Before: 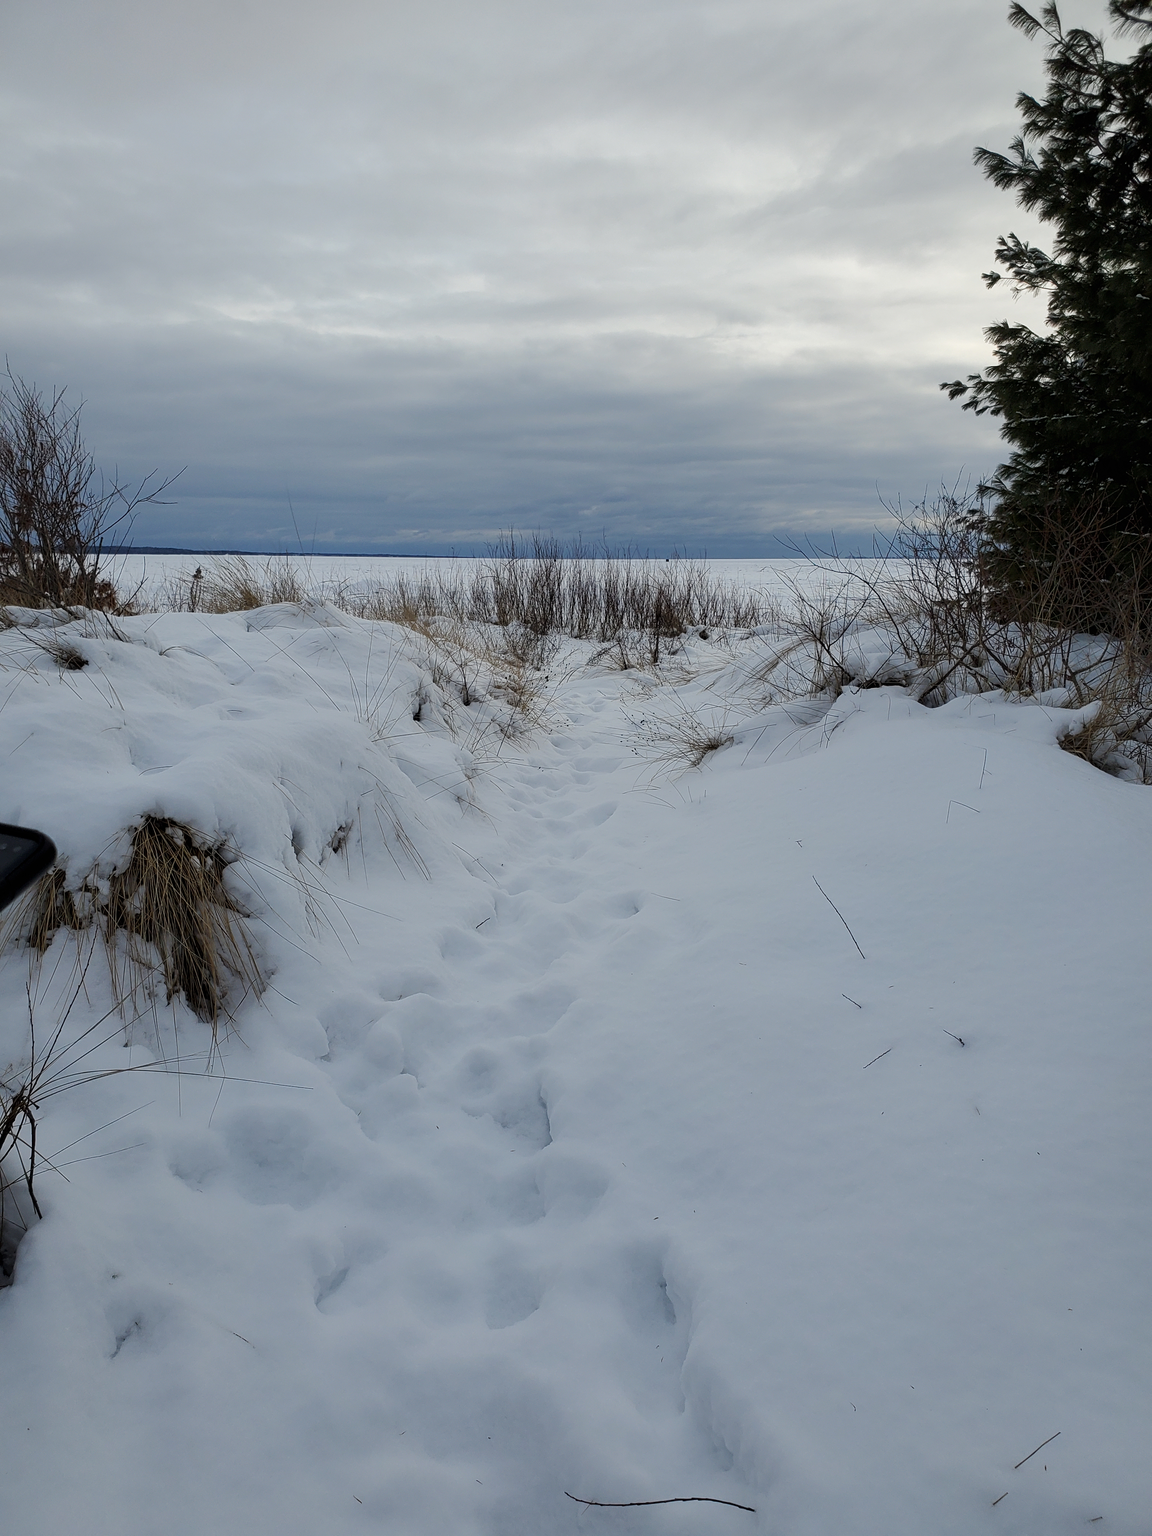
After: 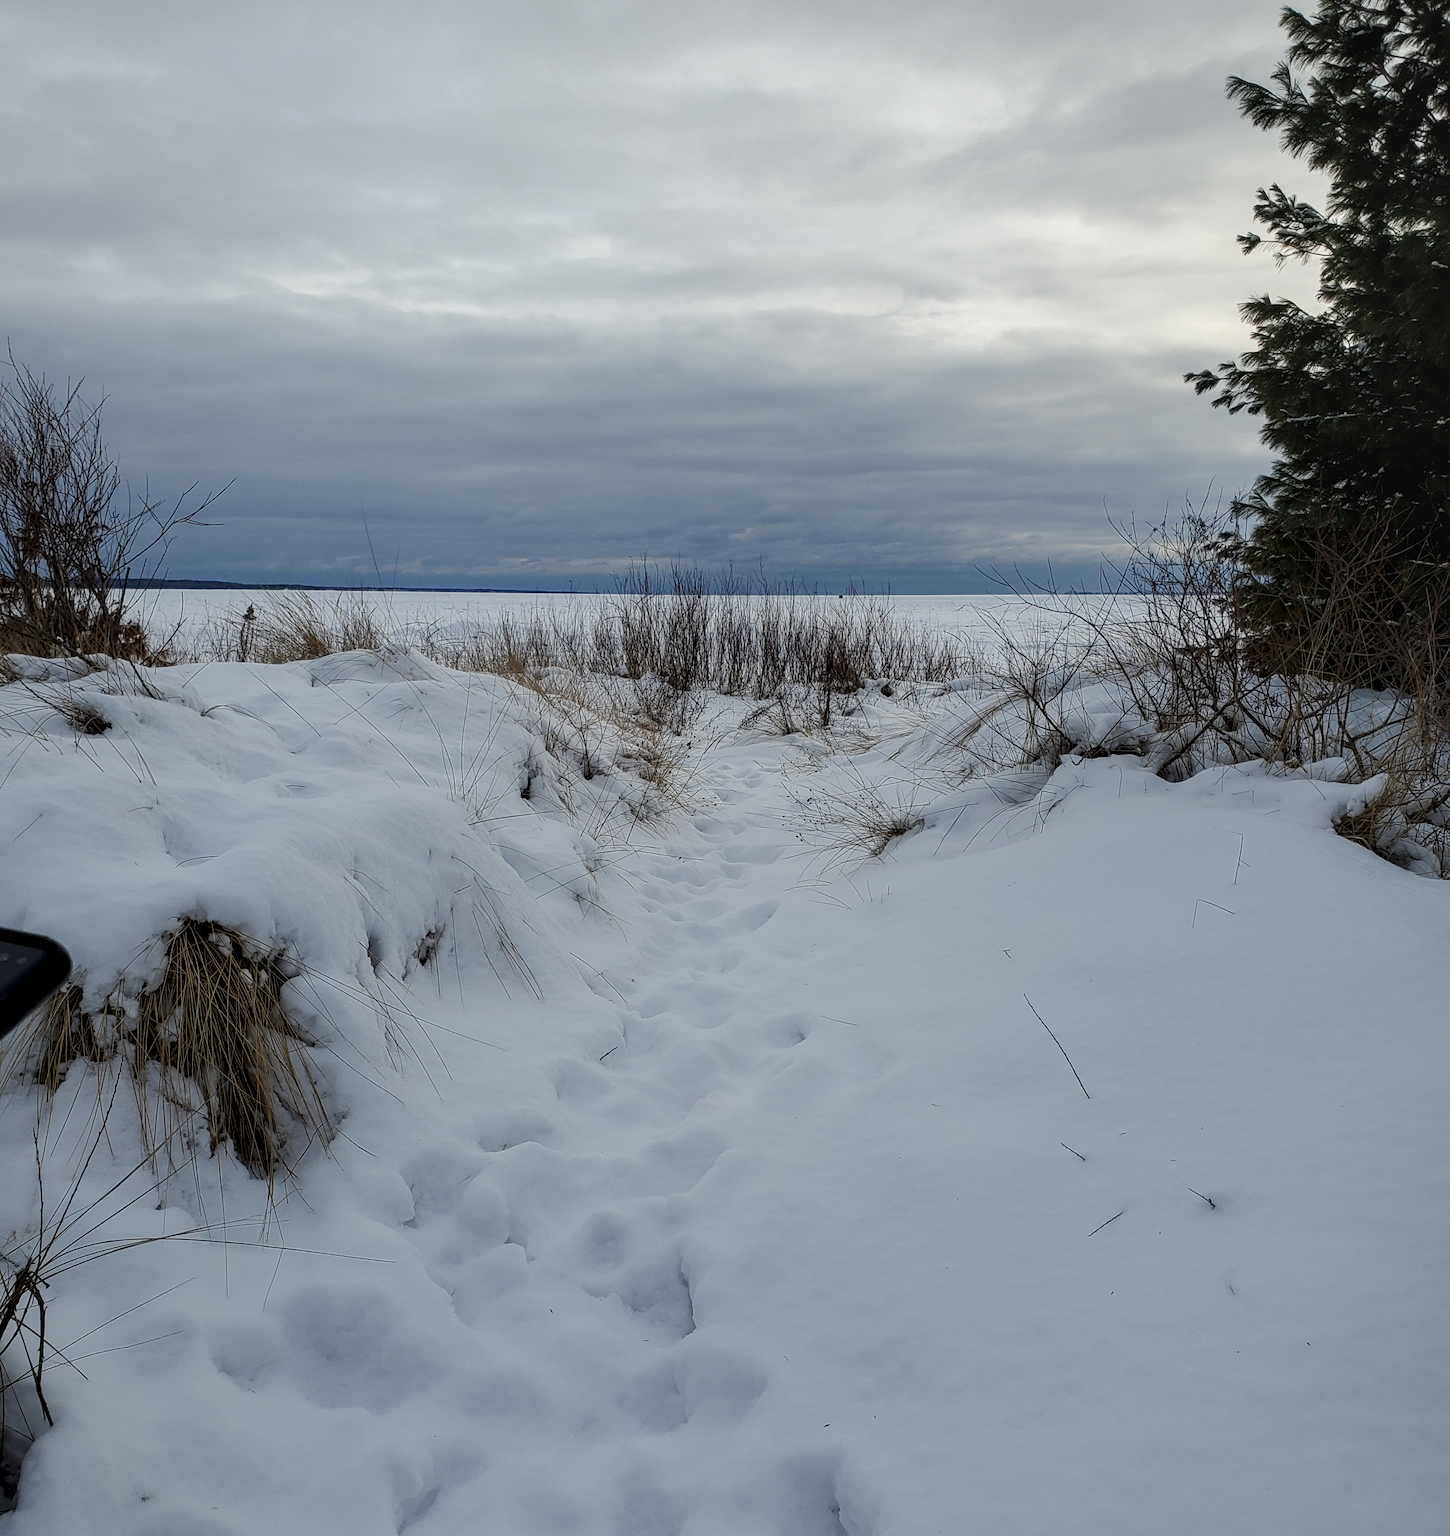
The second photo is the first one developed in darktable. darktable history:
crop and rotate: top 5.667%, bottom 14.937%
rgb levels: preserve colors max RGB
local contrast: on, module defaults
